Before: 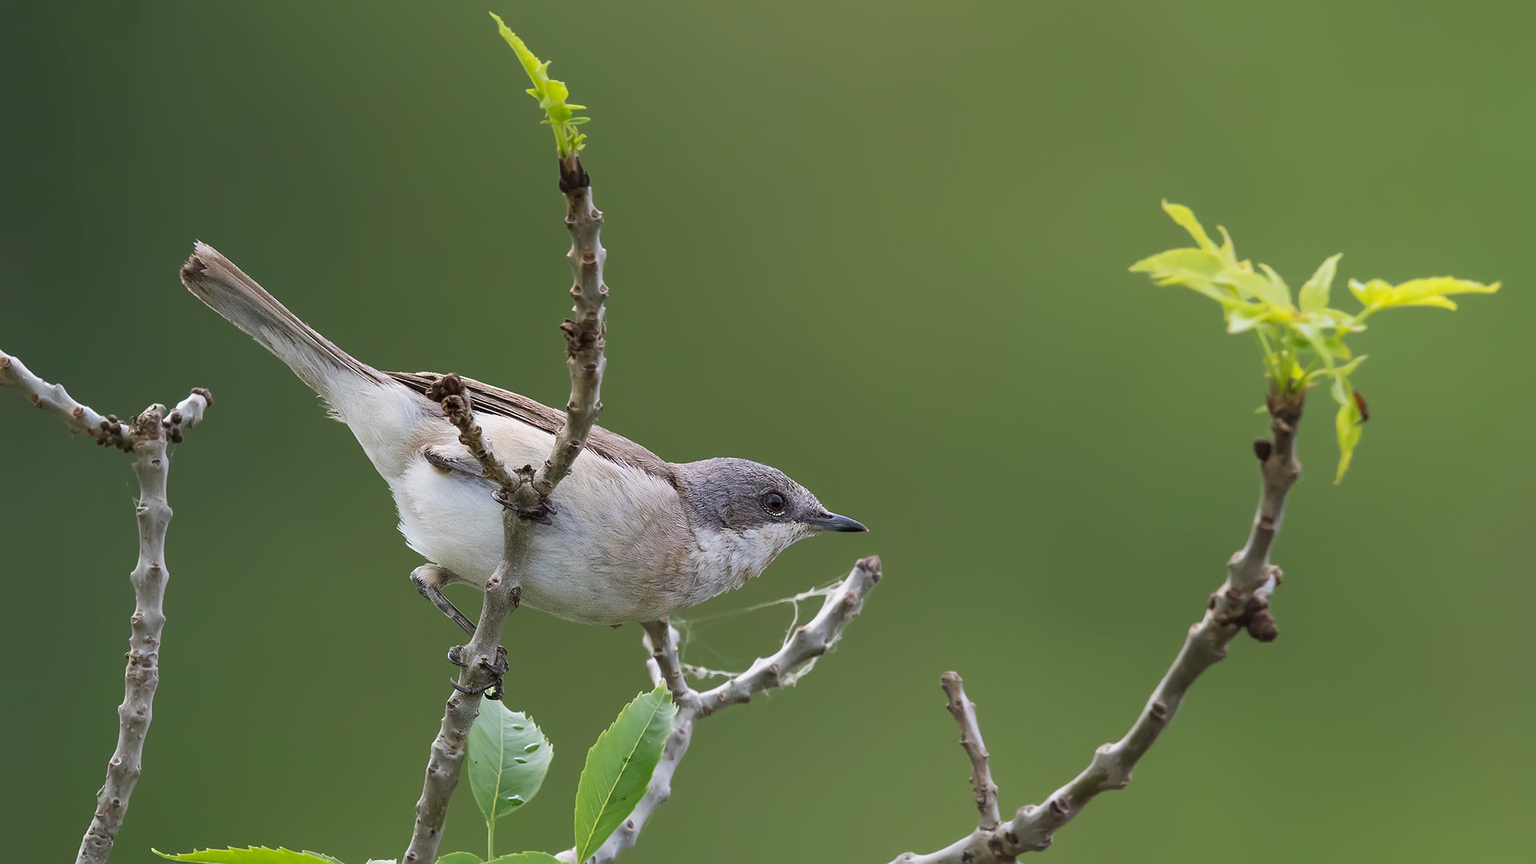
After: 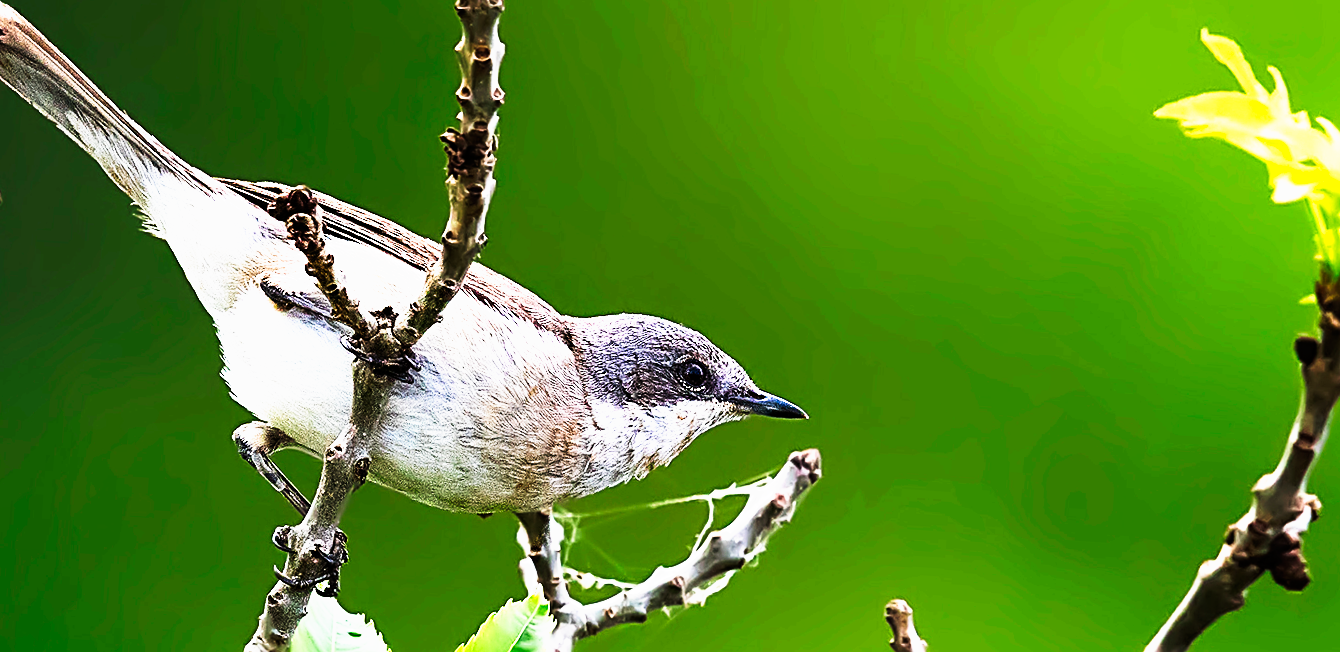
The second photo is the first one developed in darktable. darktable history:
crop and rotate: angle -3.88°, left 9.781%, top 20.442%, right 12.165%, bottom 11.968%
tone curve: curves: ch0 [(0, 0) (0.003, 0) (0.011, 0.001) (0.025, 0.003) (0.044, 0.003) (0.069, 0.006) (0.1, 0.009) (0.136, 0.014) (0.177, 0.029) (0.224, 0.061) (0.277, 0.127) (0.335, 0.218) (0.399, 0.38) (0.468, 0.588) (0.543, 0.809) (0.623, 0.947) (0.709, 0.987) (0.801, 0.99) (0.898, 0.99) (1, 1)], preserve colors none
sharpen: radius 2.594, amount 0.696
